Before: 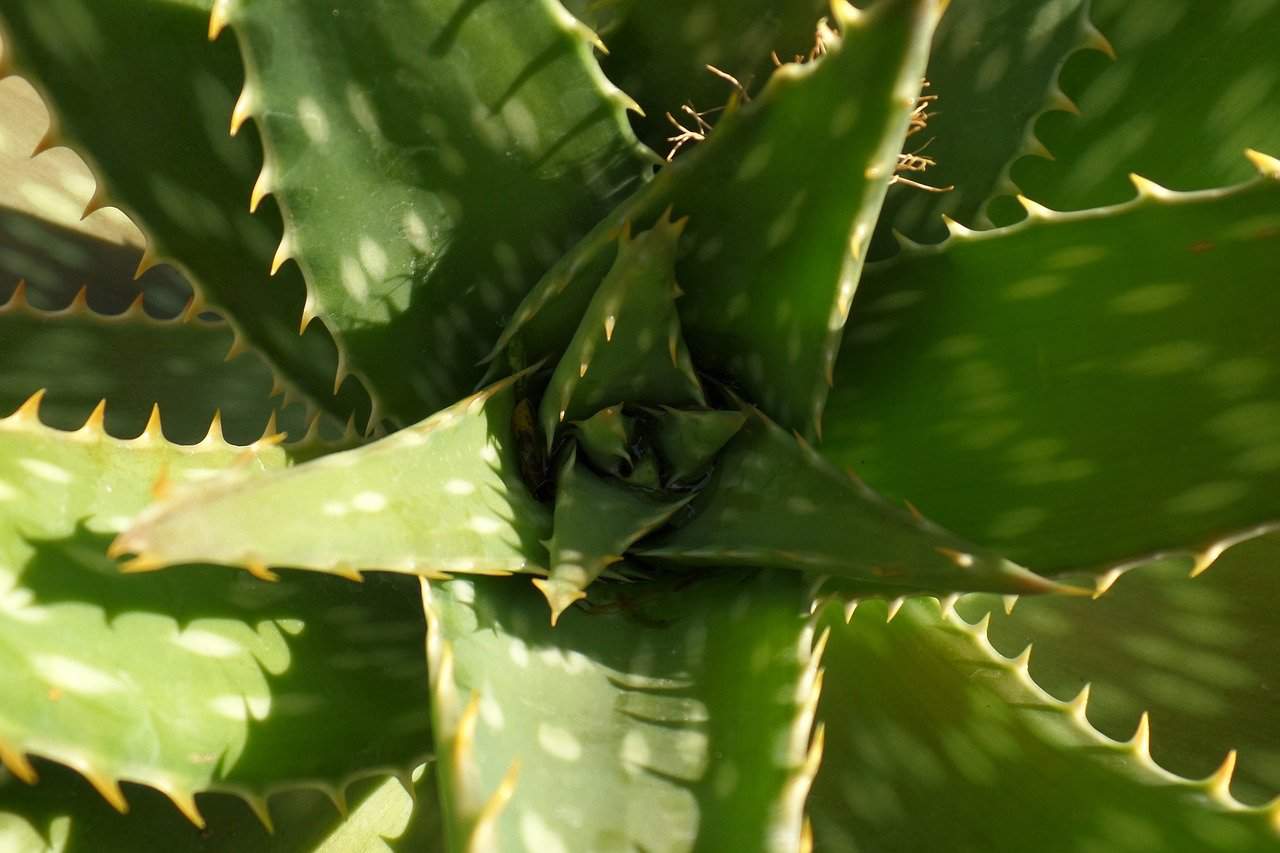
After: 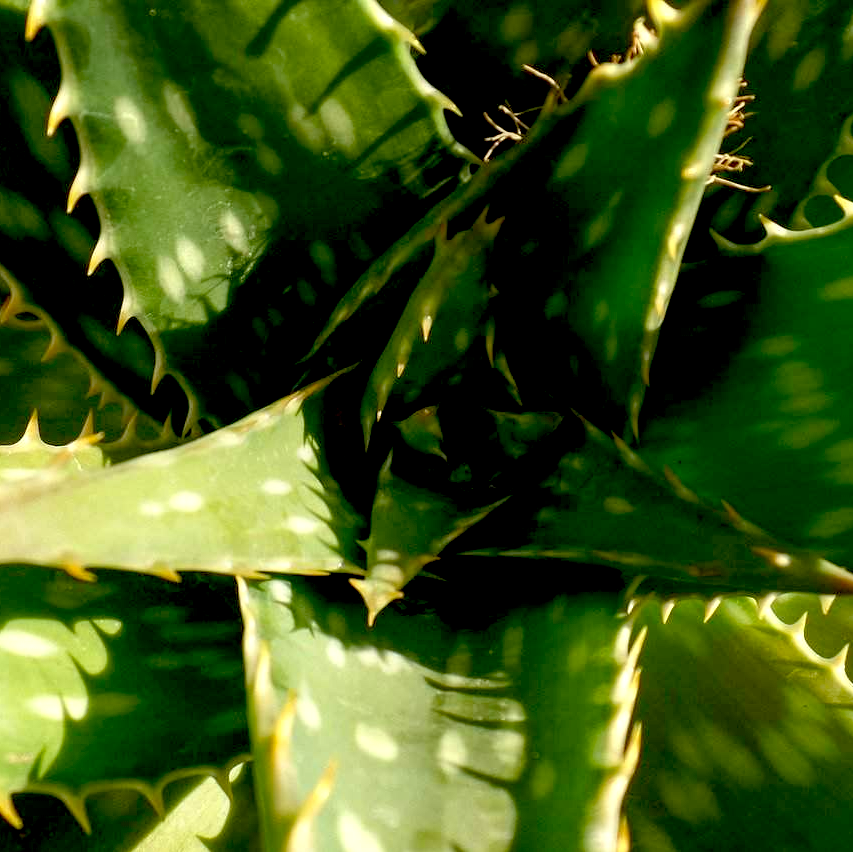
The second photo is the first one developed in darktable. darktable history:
exposure: black level correction 0.031, exposure 0.31 EV, compensate exposure bias true, compensate highlight preservation false
crop and rotate: left 14.35%, right 18.938%
local contrast: on, module defaults
